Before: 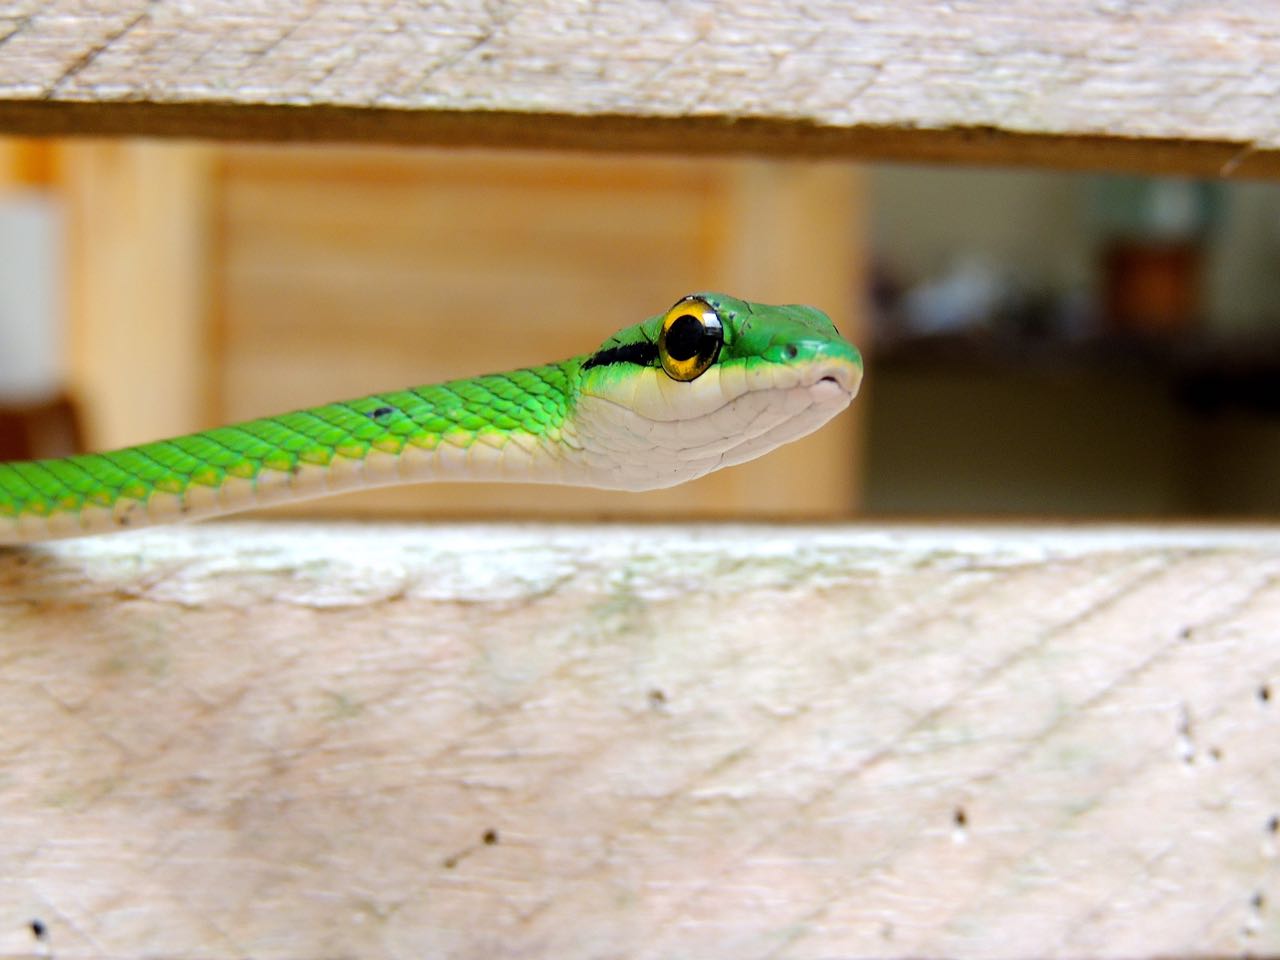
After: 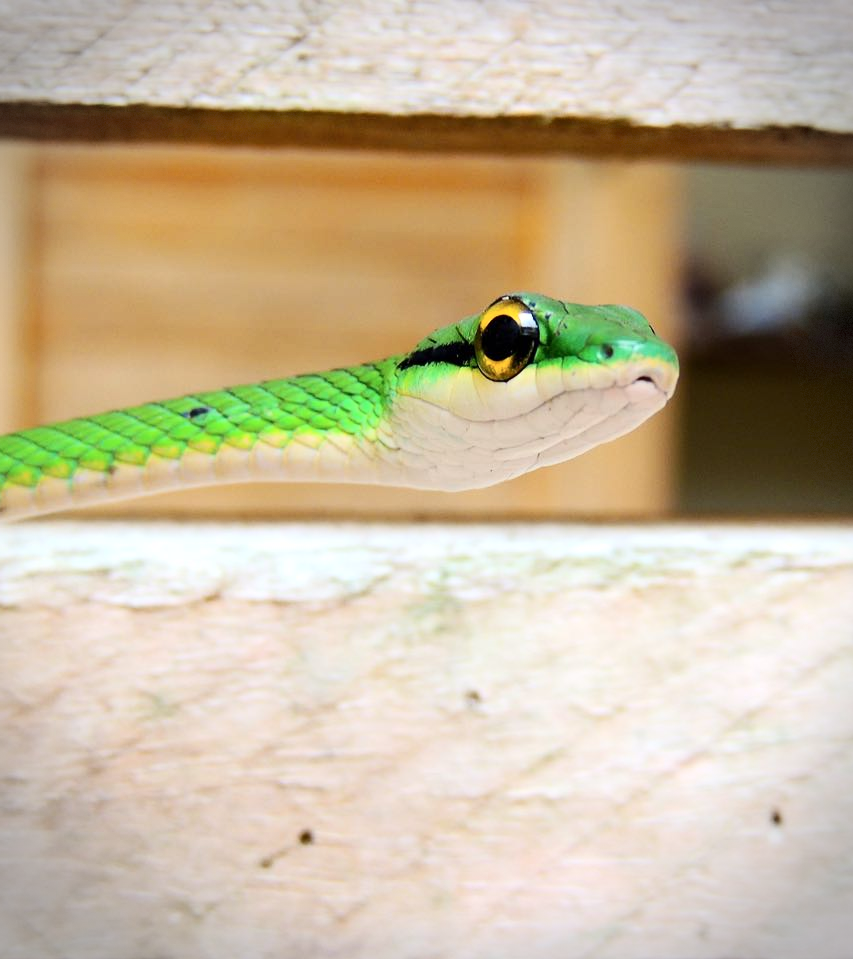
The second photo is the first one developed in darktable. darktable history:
contrast brightness saturation: contrast 0.24, brightness 0.094
vignetting: dithering 8-bit output
crop and rotate: left 14.376%, right 18.952%
